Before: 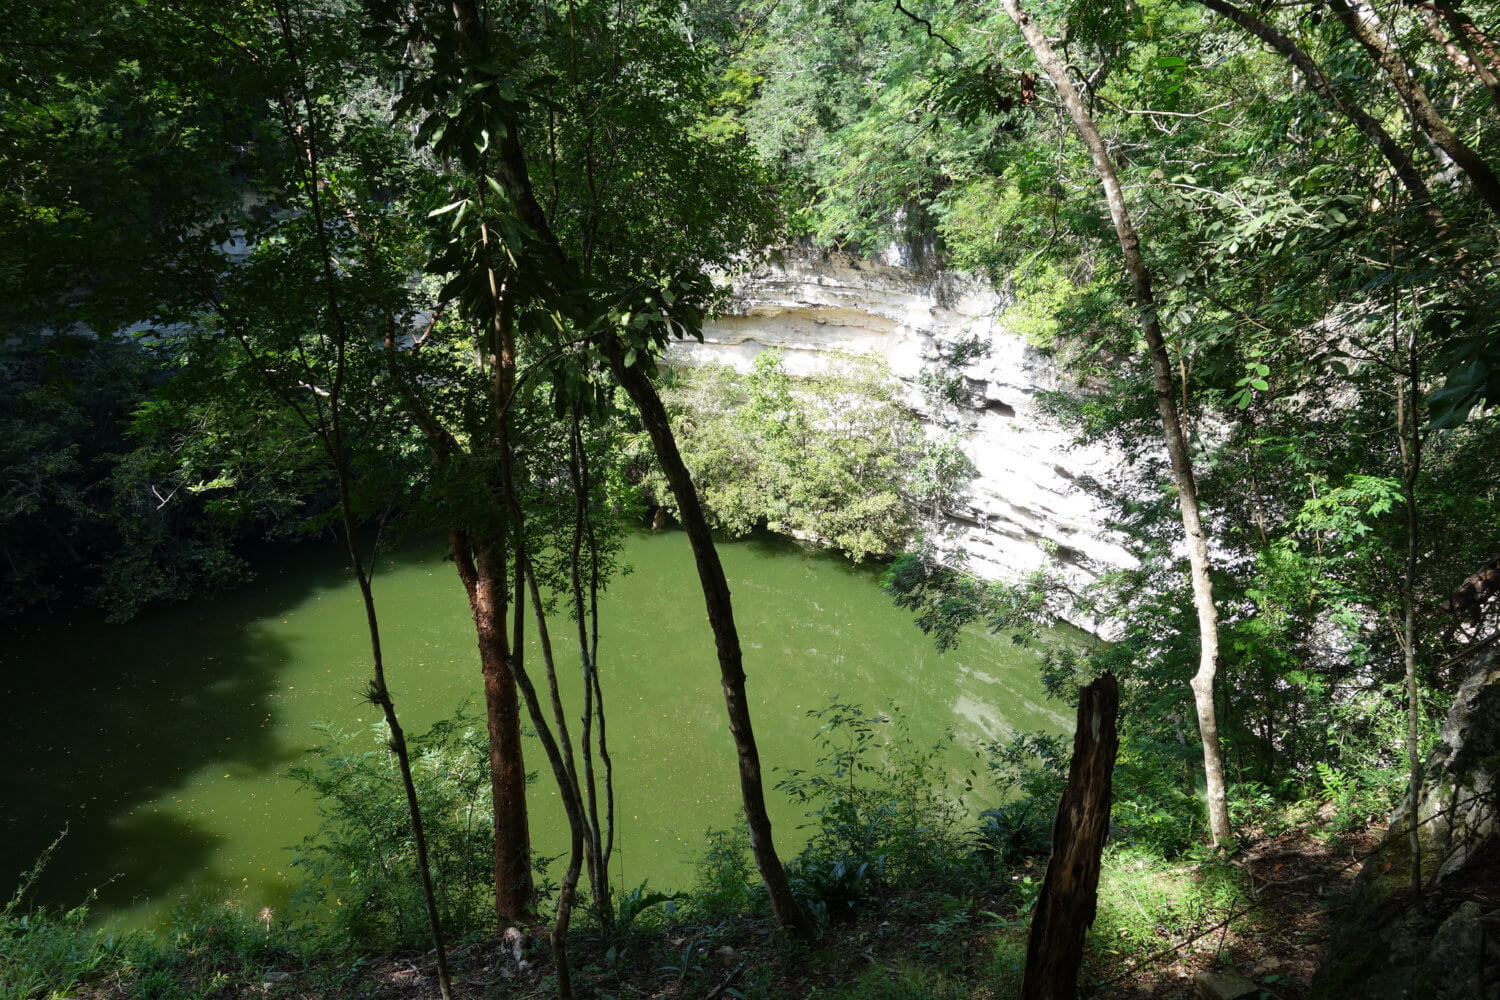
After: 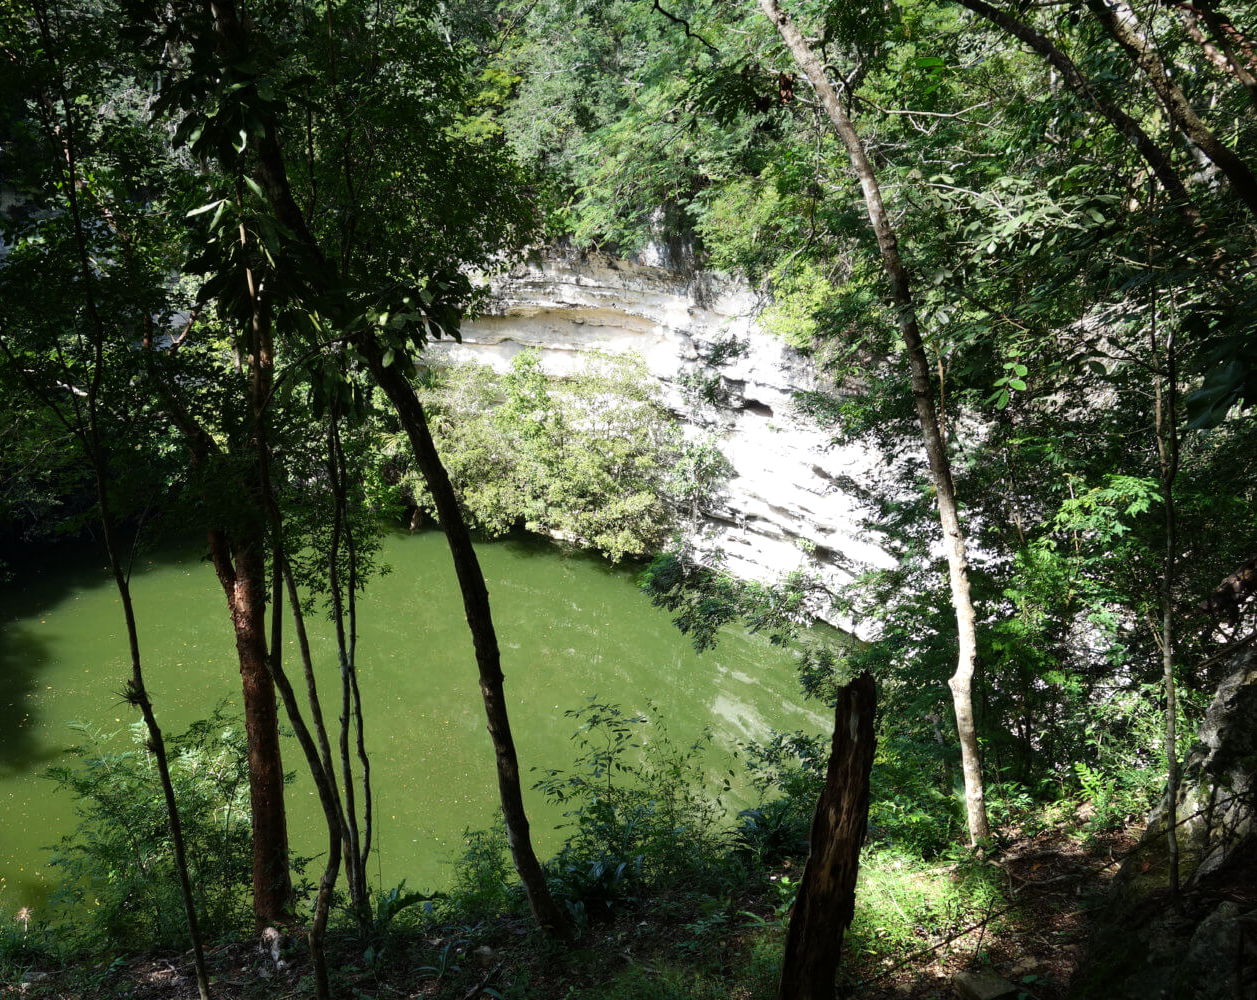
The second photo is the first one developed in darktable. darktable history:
crop: left 16.145%
tone equalizer: -8 EV -0.417 EV, -7 EV -0.389 EV, -6 EV -0.333 EV, -5 EV -0.222 EV, -3 EV 0.222 EV, -2 EV 0.333 EV, -1 EV 0.389 EV, +0 EV 0.417 EV, edges refinement/feathering 500, mask exposure compensation -1.57 EV, preserve details no
graduated density: on, module defaults
